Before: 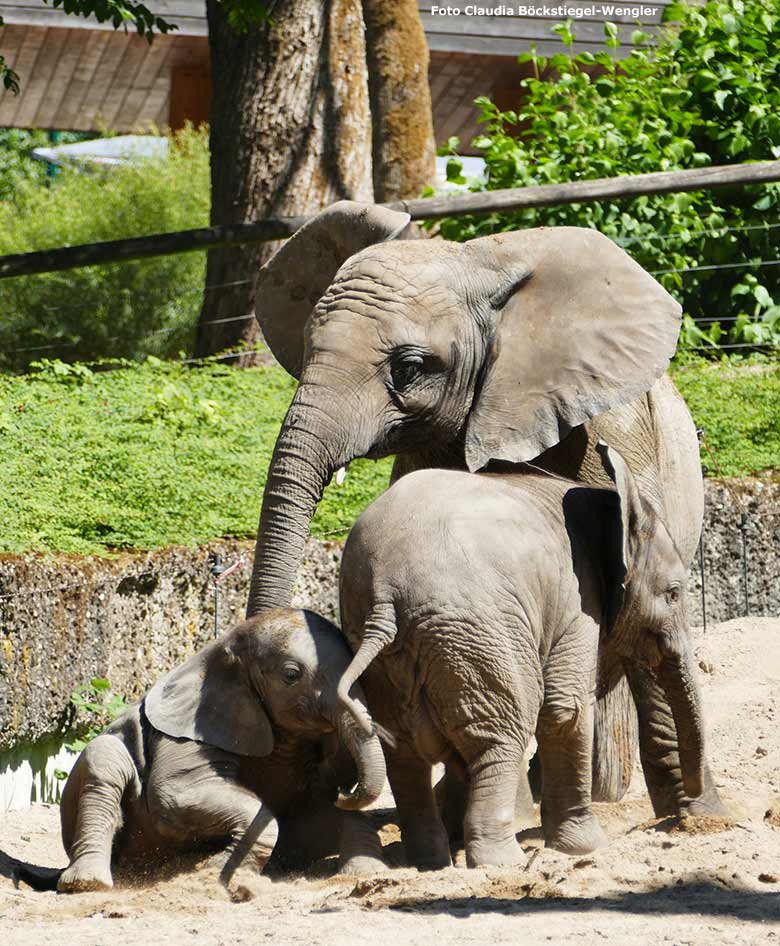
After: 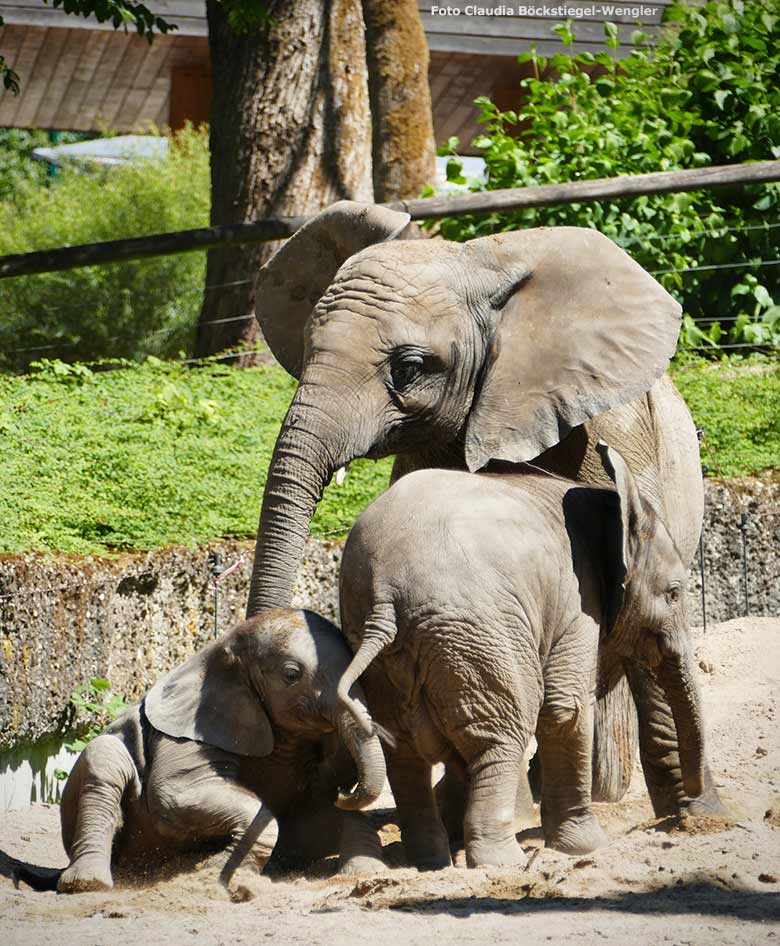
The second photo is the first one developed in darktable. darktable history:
vignetting: saturation -0.016
